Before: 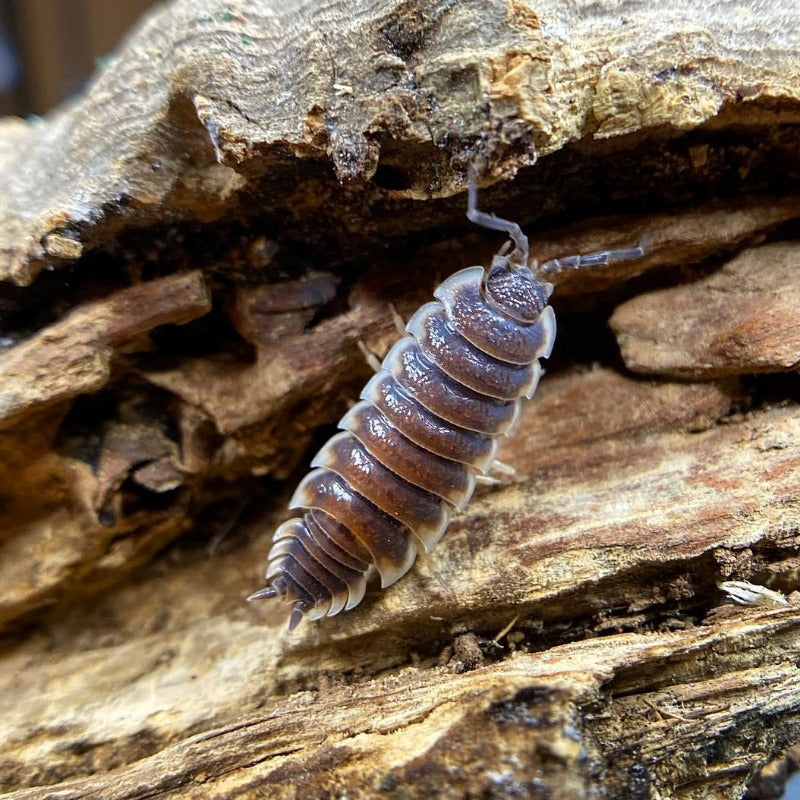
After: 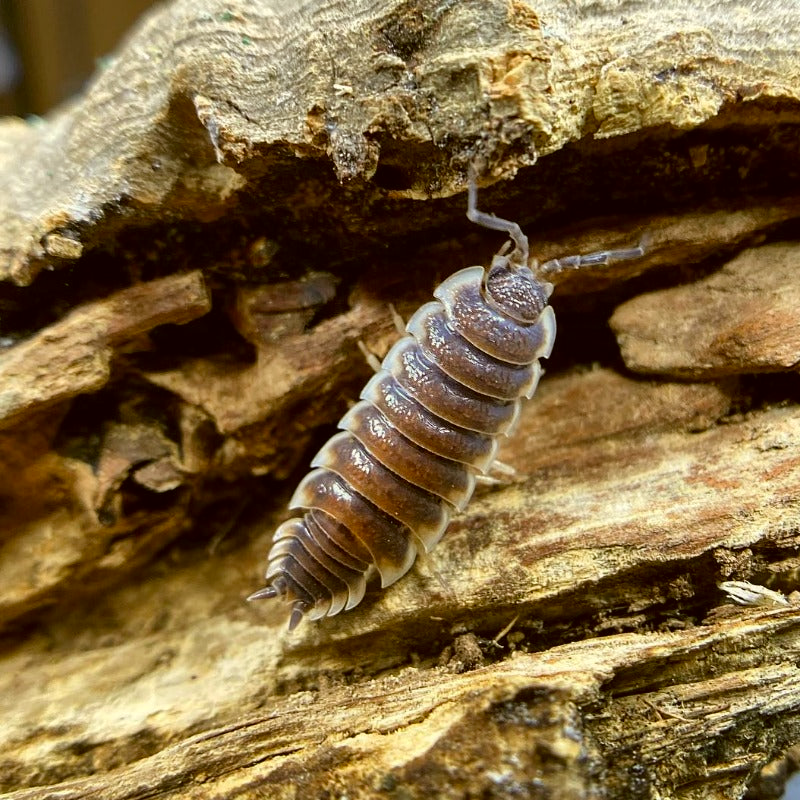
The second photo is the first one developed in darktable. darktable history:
shadows and highlights: low approximation 0.01, soften with gaussian
color correction: highlights a* -1.25, highlights b* 10.5, shadows a* 0.931, shadows b* 19.52
tone equalizer: smoothing diameter 24.86%, edges refinement/feathering 6.46, preserve details guided filter
